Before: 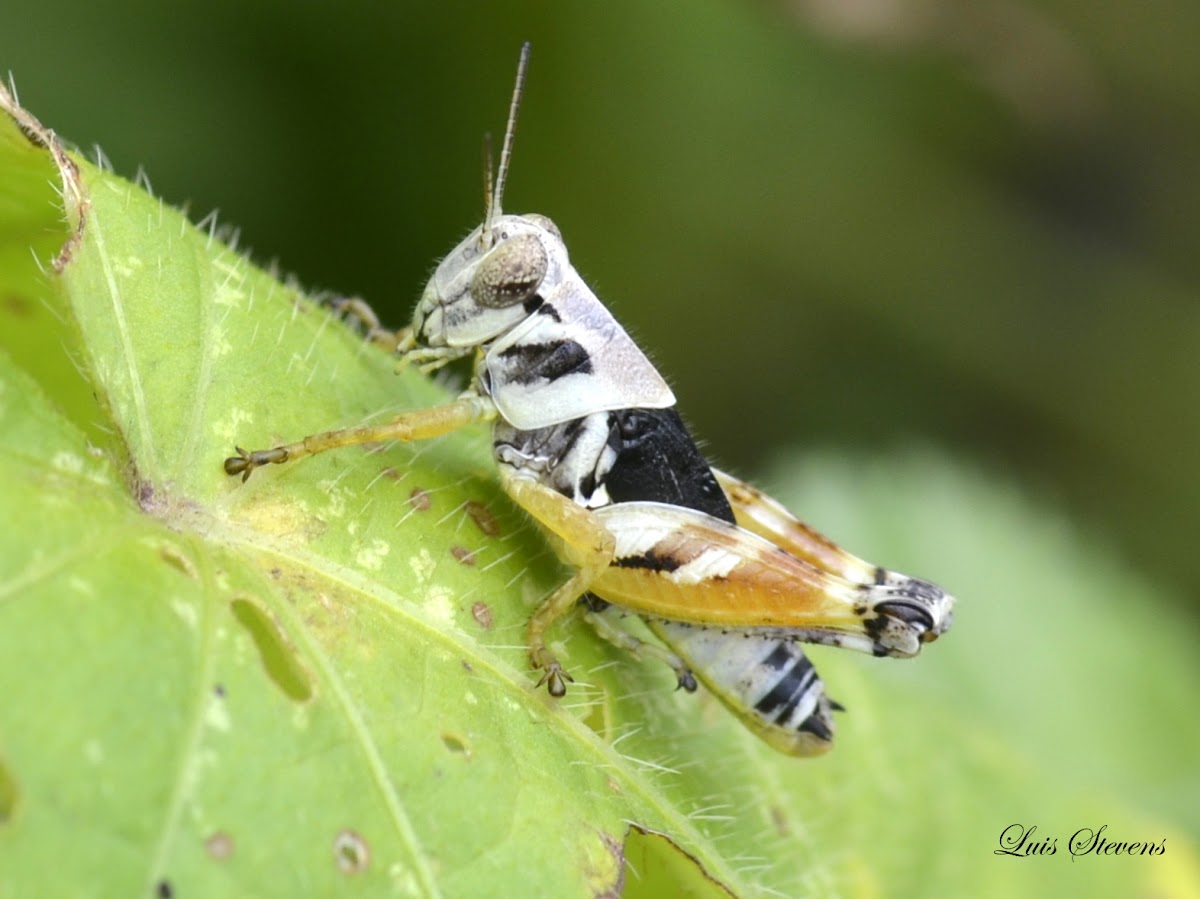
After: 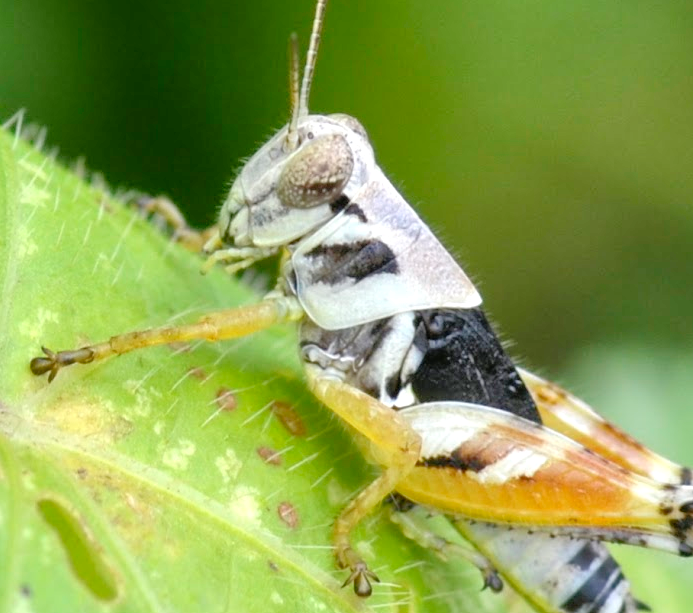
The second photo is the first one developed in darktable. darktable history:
crop: left 16.202%, top 11.208%, right 26.045%, bottom 20.557%
tone equalizer: -7 EV 0.15 EV, -6 EV 0.6 EV, -5 EV 1.15 EV, -4 EV 1.33 EV, -3 EV 1.15 EV, -2 EV 0.6 EV, -1 EV 0.15 EV, mask exposure compensation -0.5 EV
